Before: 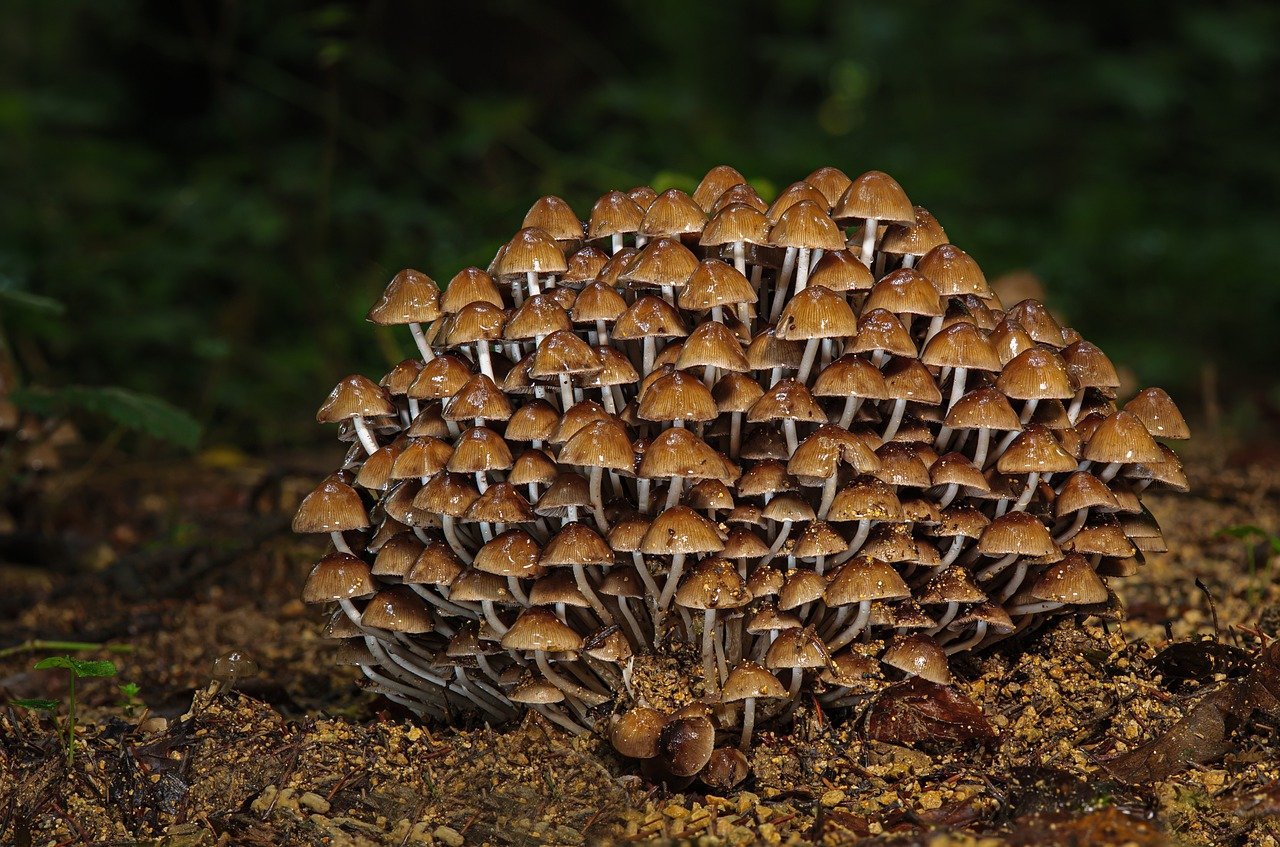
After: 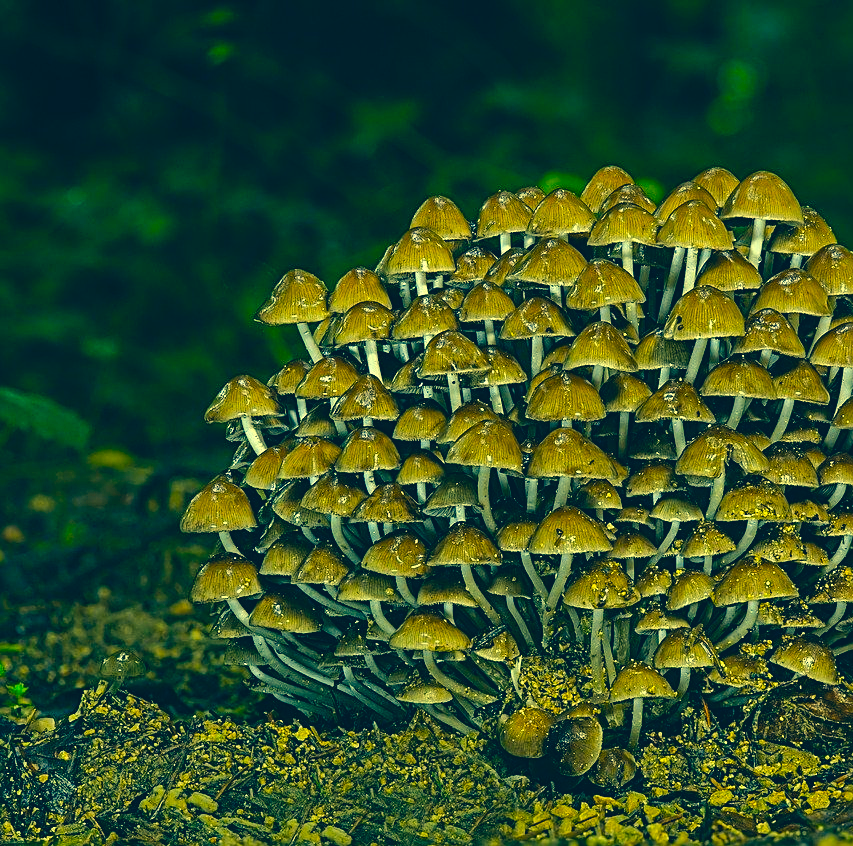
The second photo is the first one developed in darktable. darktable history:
crop and rotate: left 8.786%, right 24.548%
sharpen: on, module defaults
shadows and highlights: soften with gaussian
color correction: highlights a* -15.58, highlights b* 40, shadows a* -40, shadows b* -26.18
color balance: output saturation 120%
